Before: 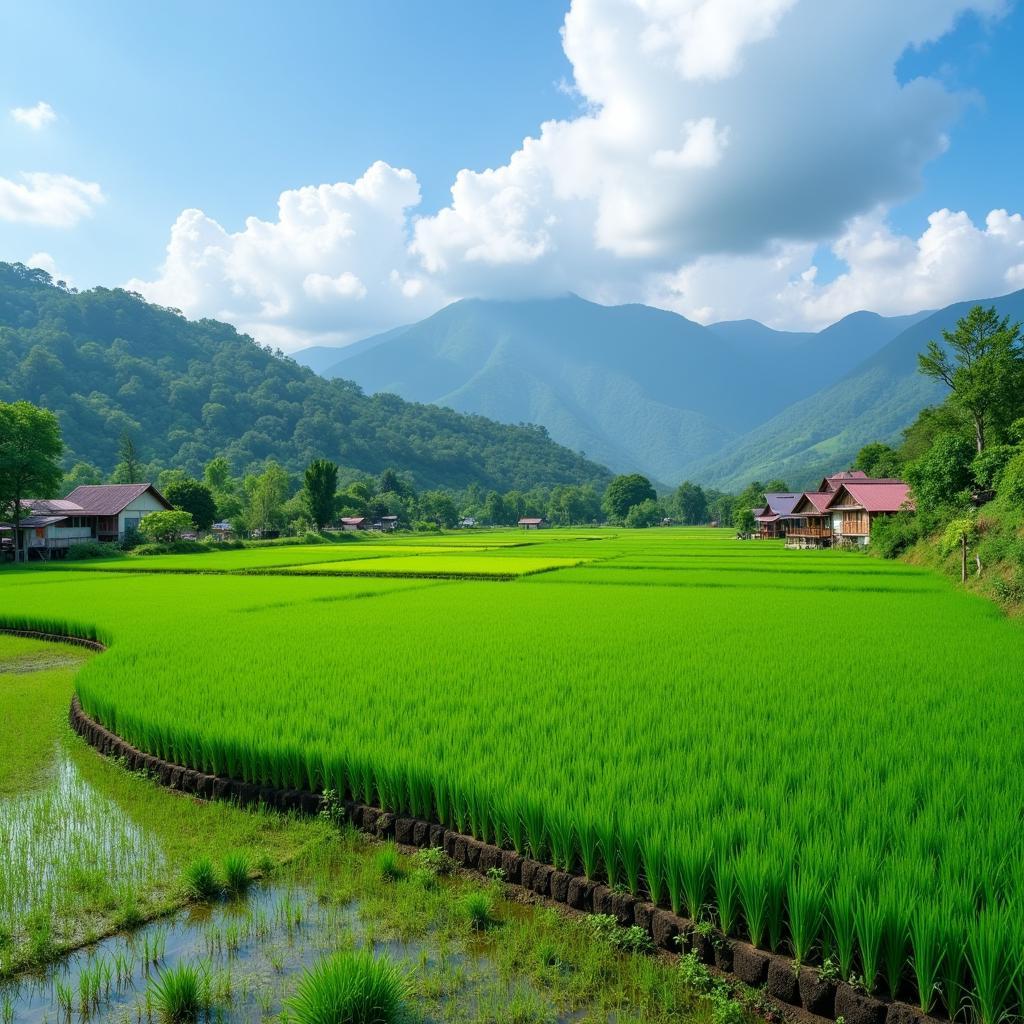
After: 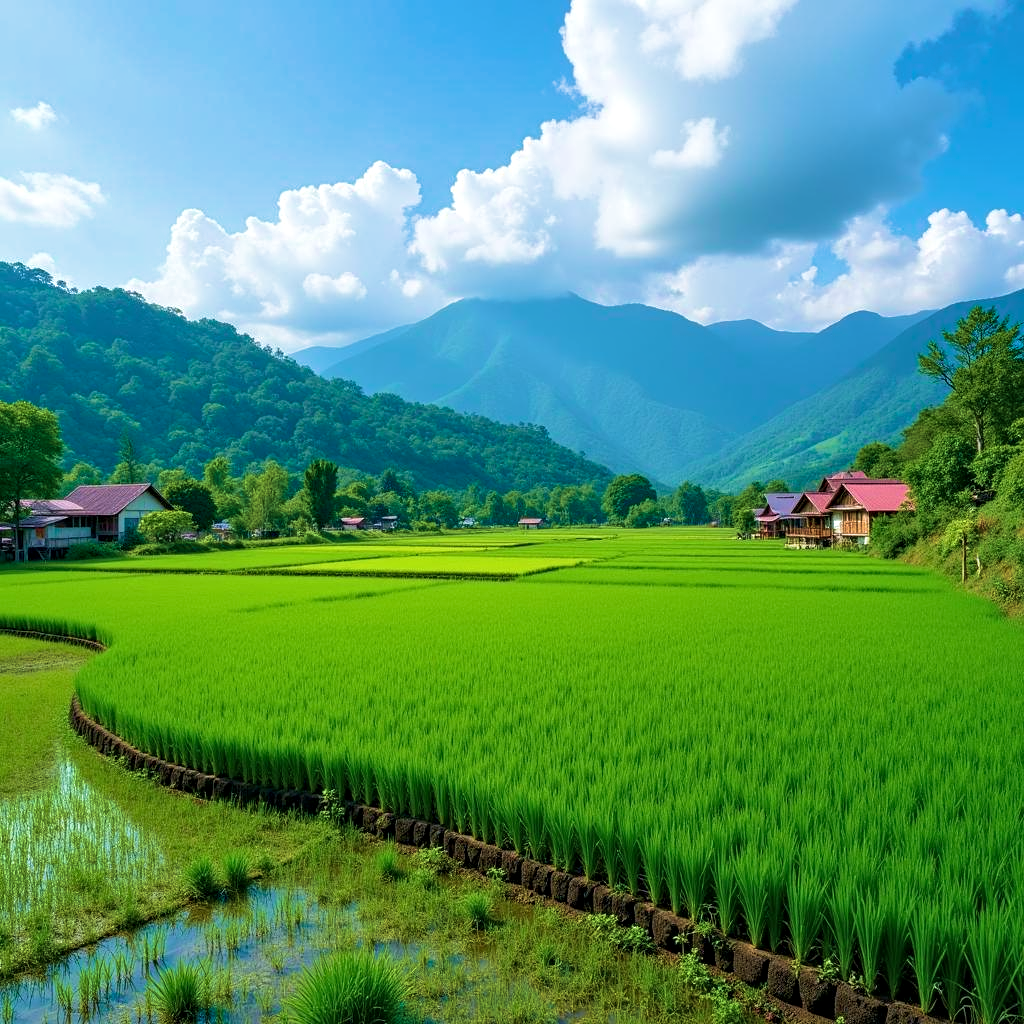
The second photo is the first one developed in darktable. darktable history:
contrast equalizer: octaves 7, y [[0.509, 0.514, 0.523, 0.542, 0.578, 0.603], [0.5 ×6], [0.509, 0.514, 0.523, 0.542, 0.578, 0.603], [0.001, 0.002, 0.003, 0.005, 0.01, 0.013], [0.001, 0.002, 0.003, 0.005, 0.01, 0.013]]
tone equalizer: on, module defaults
velvia: strength 75%
shadows and highlights: shadows 25, highlights -25
